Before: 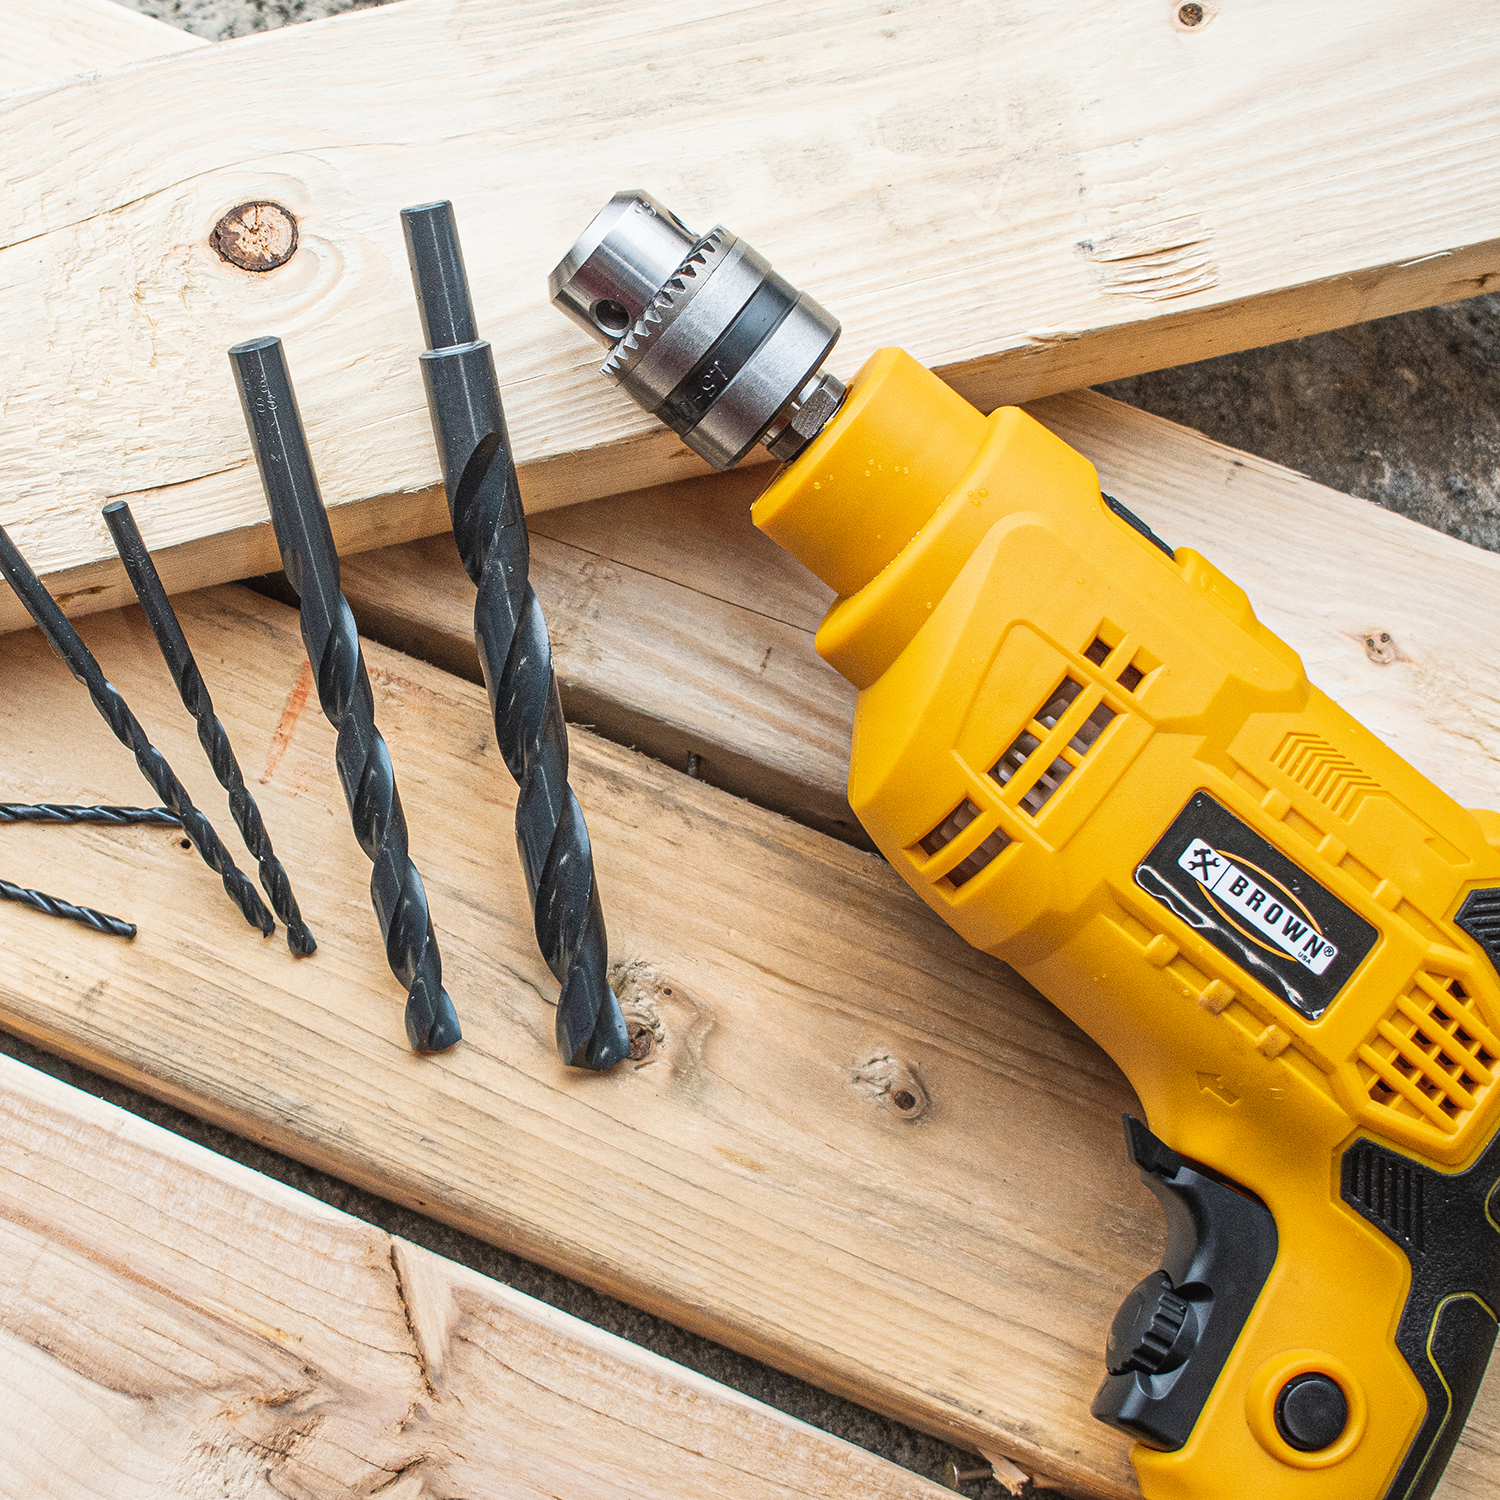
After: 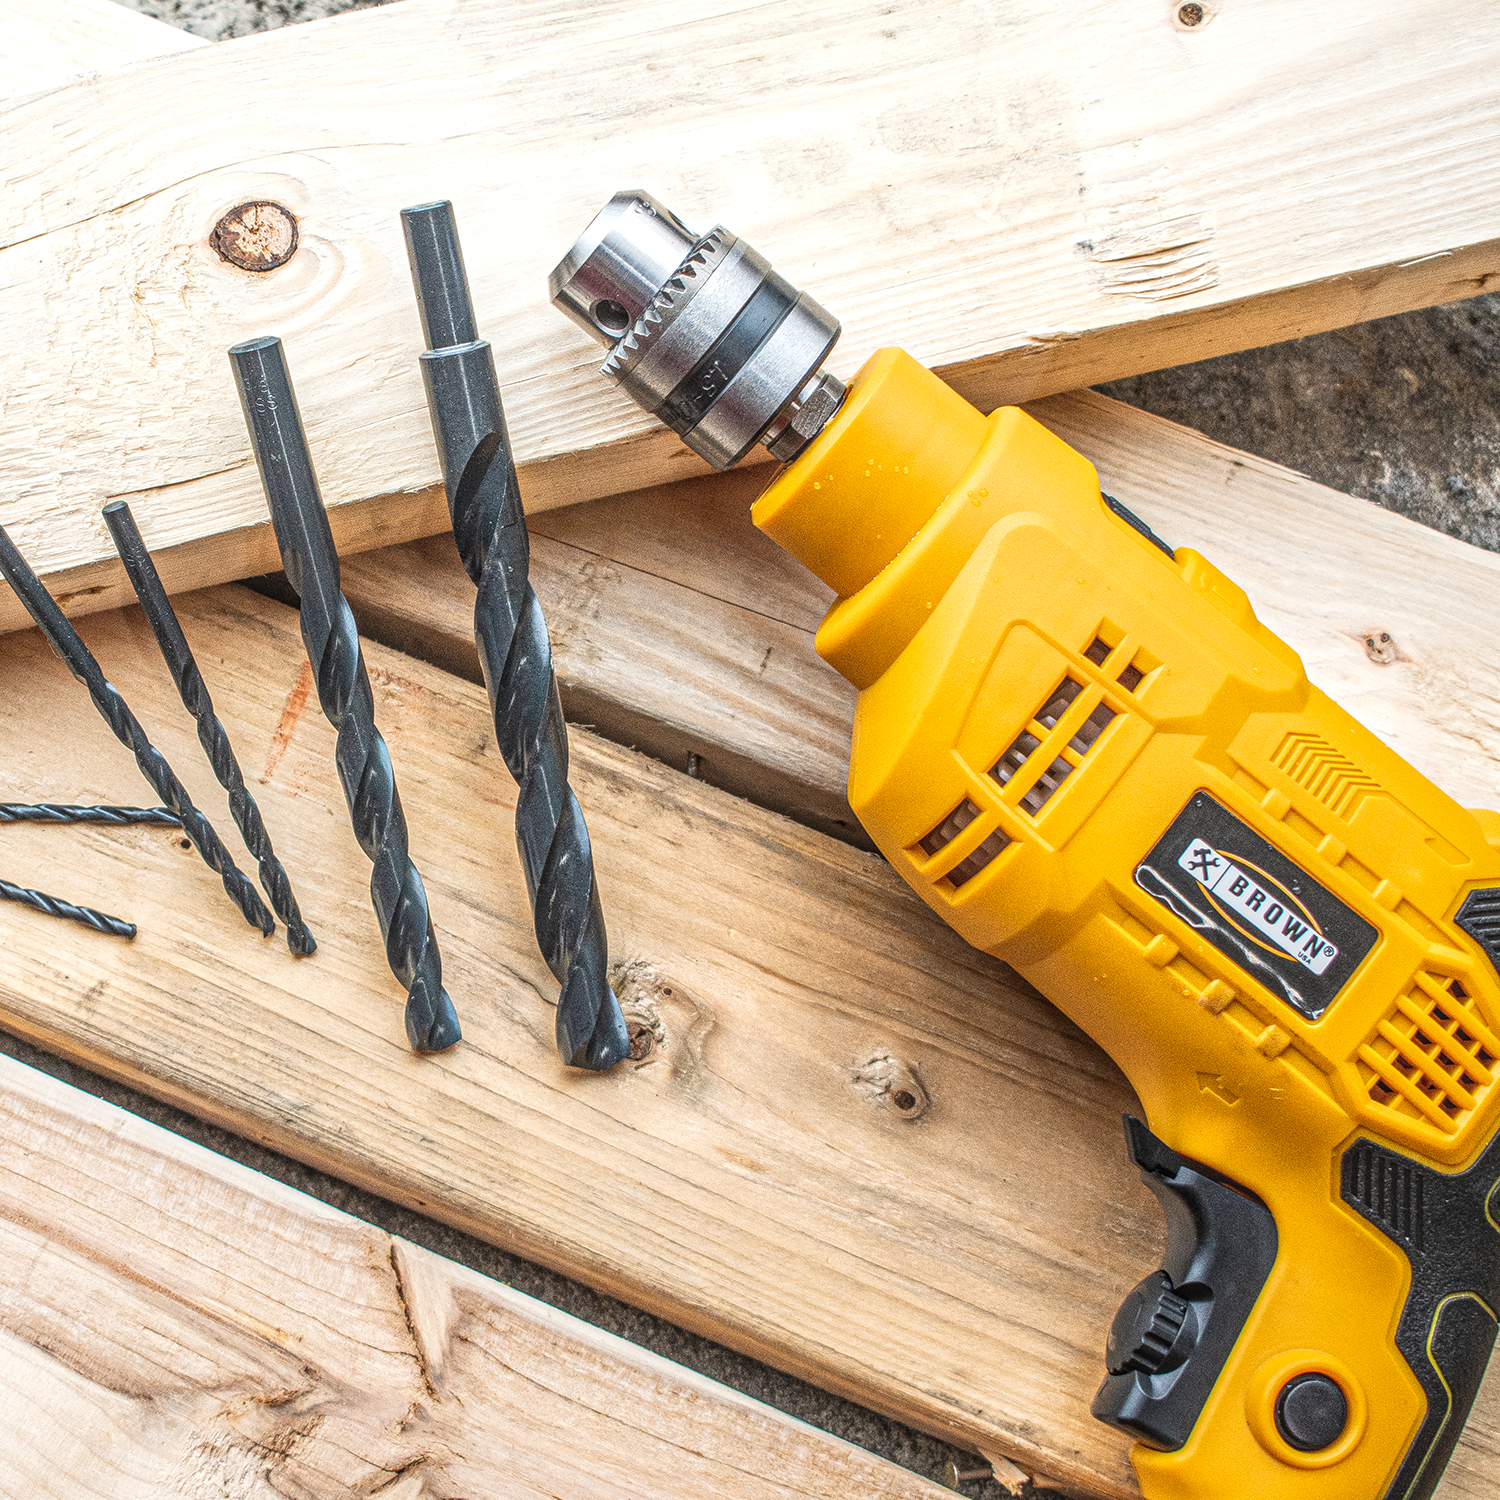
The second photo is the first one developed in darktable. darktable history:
local contrast: highlights 0%, shadows 0%, detail 133%
exposure: exposure 0.2 EV, compensate highlight preservation false
